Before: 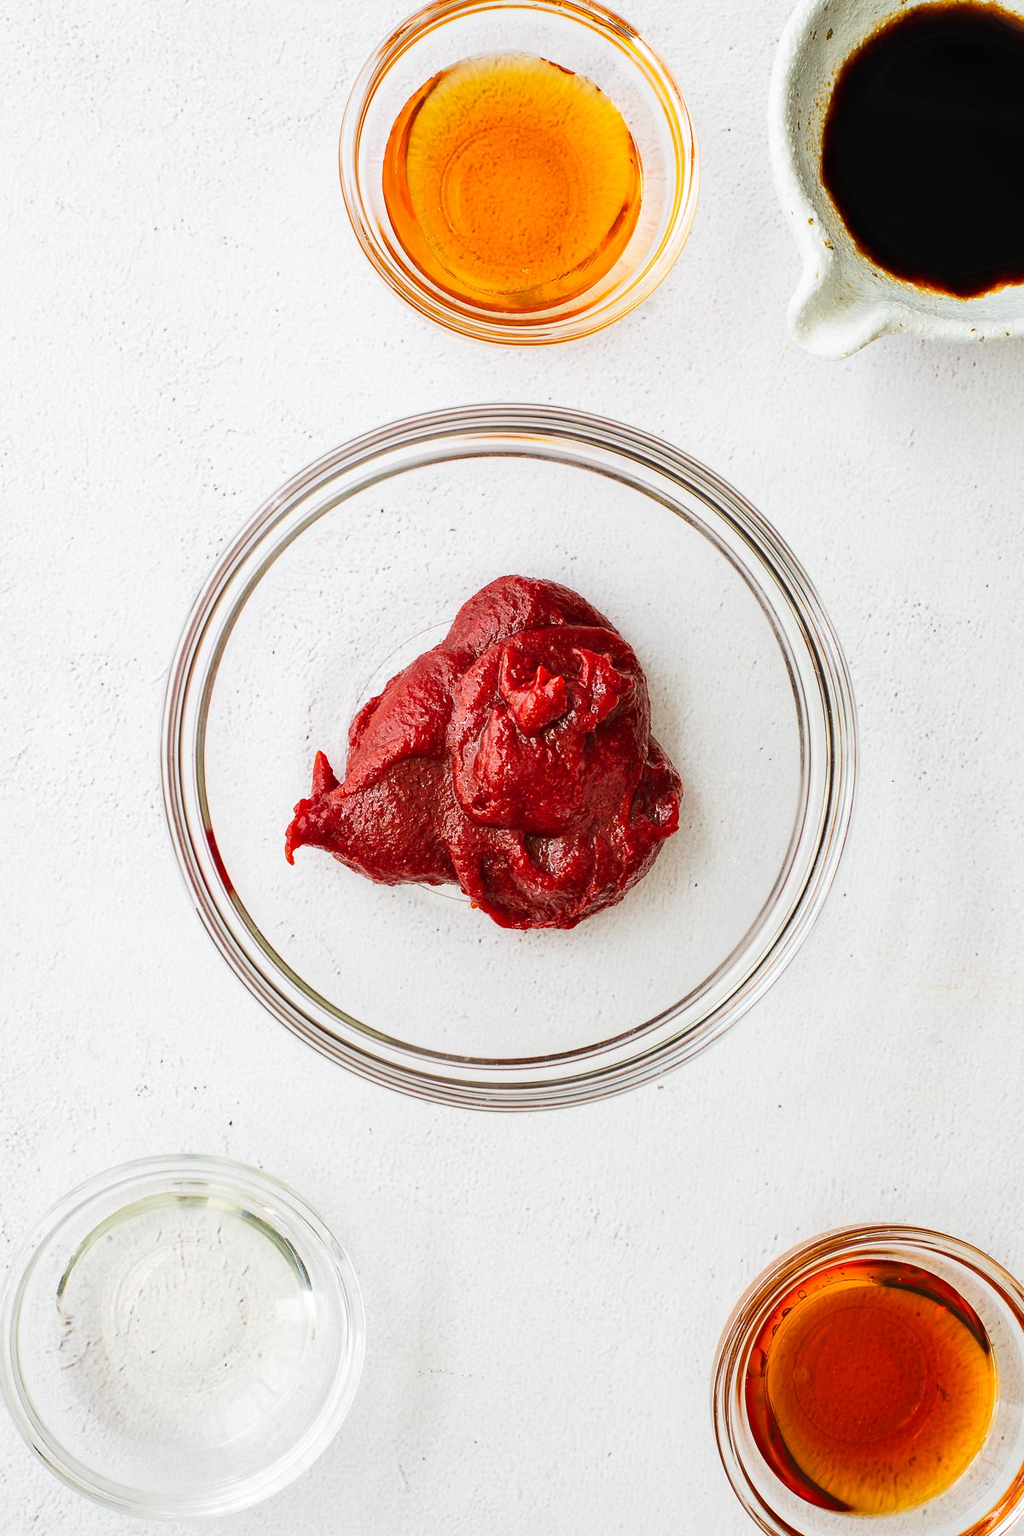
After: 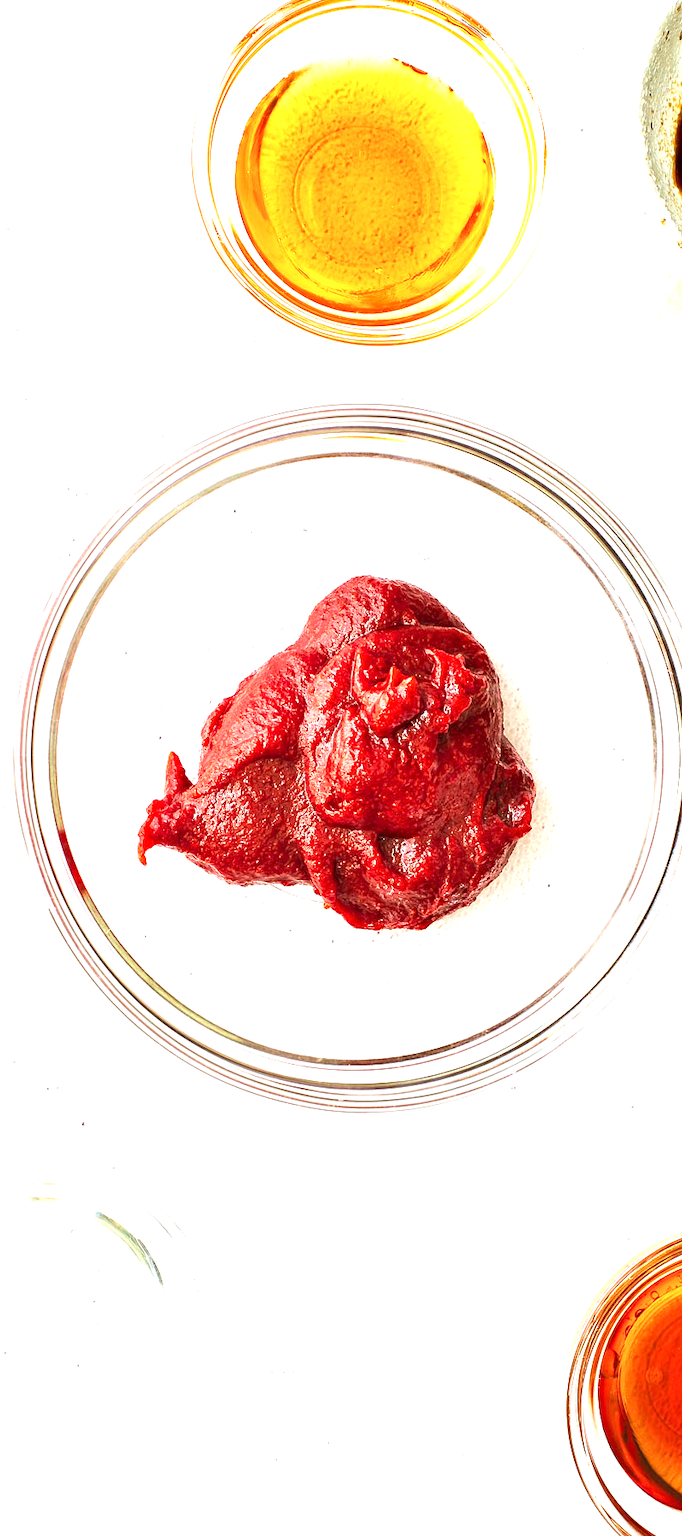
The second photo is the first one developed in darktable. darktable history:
crop and rotate: left 14.436%, right 18.898%
exposure: black level correction 0, exposure 1.198 EV, compensate exposure bias true, compensate highlight preservation false
velvia: on, module defaults
local contrast: highlights 100%, shadows 100%, detail 120%, midtone range 0.2
